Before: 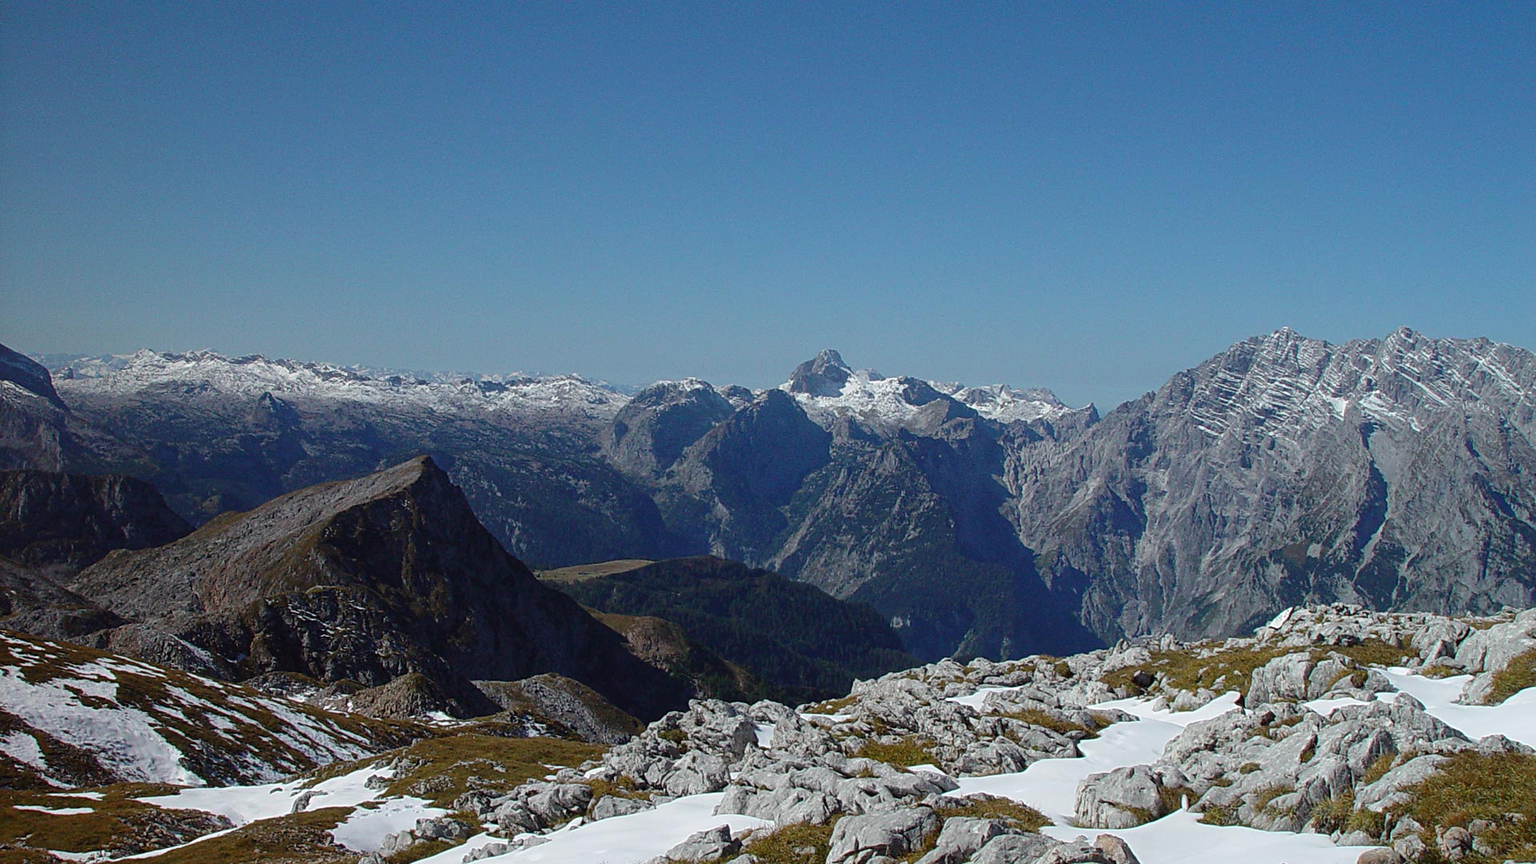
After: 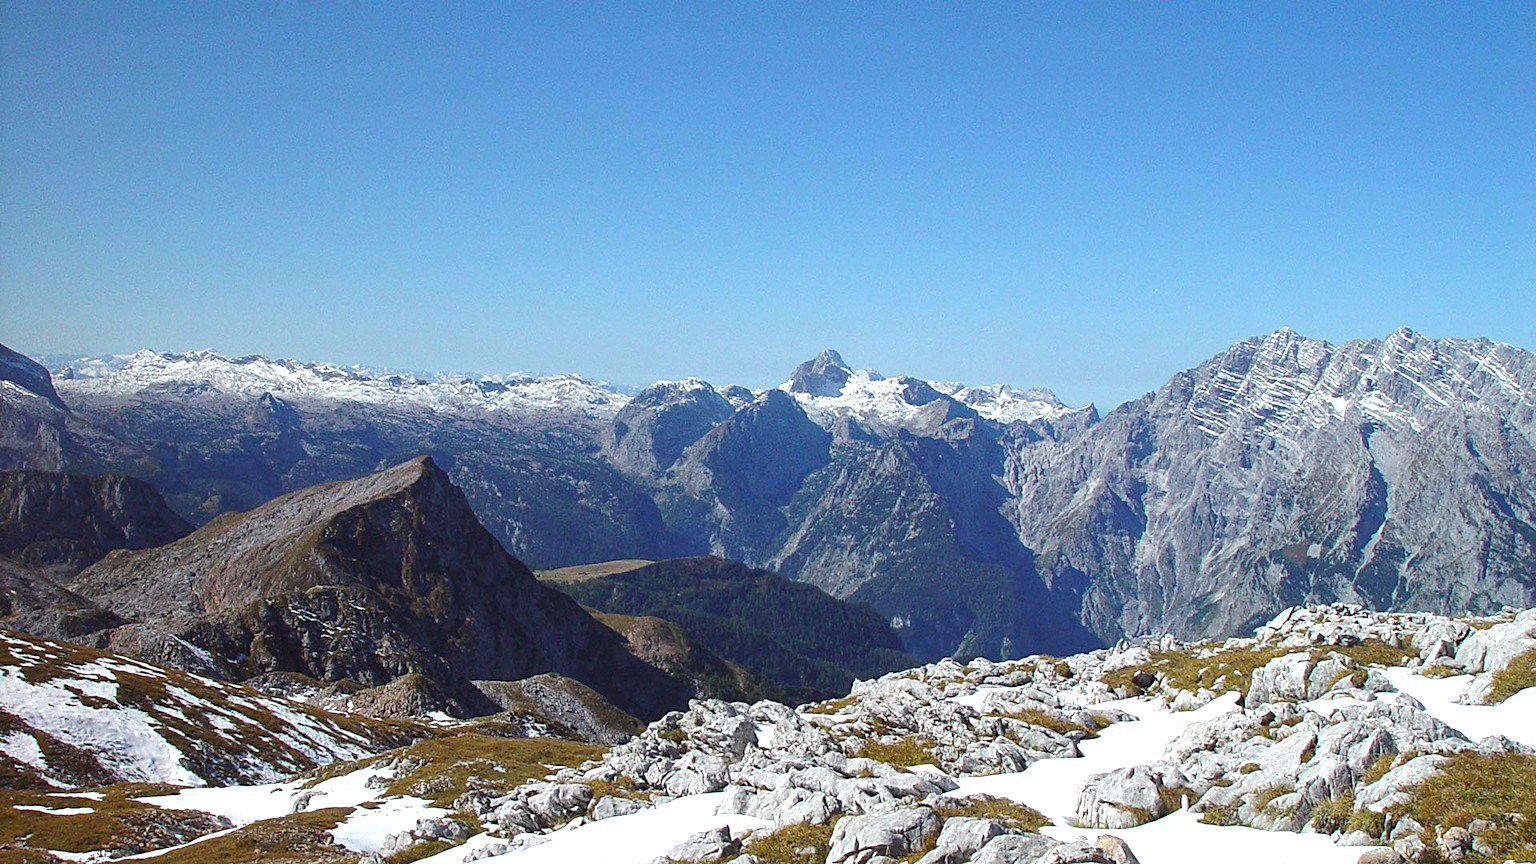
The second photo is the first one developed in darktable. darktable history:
exposure: black level correction 0, exposure 1.001 EV, compensate exposure bias true, compensate highlight preservation false
shadows and highlights: shadows 25.46, highlights -26.47
